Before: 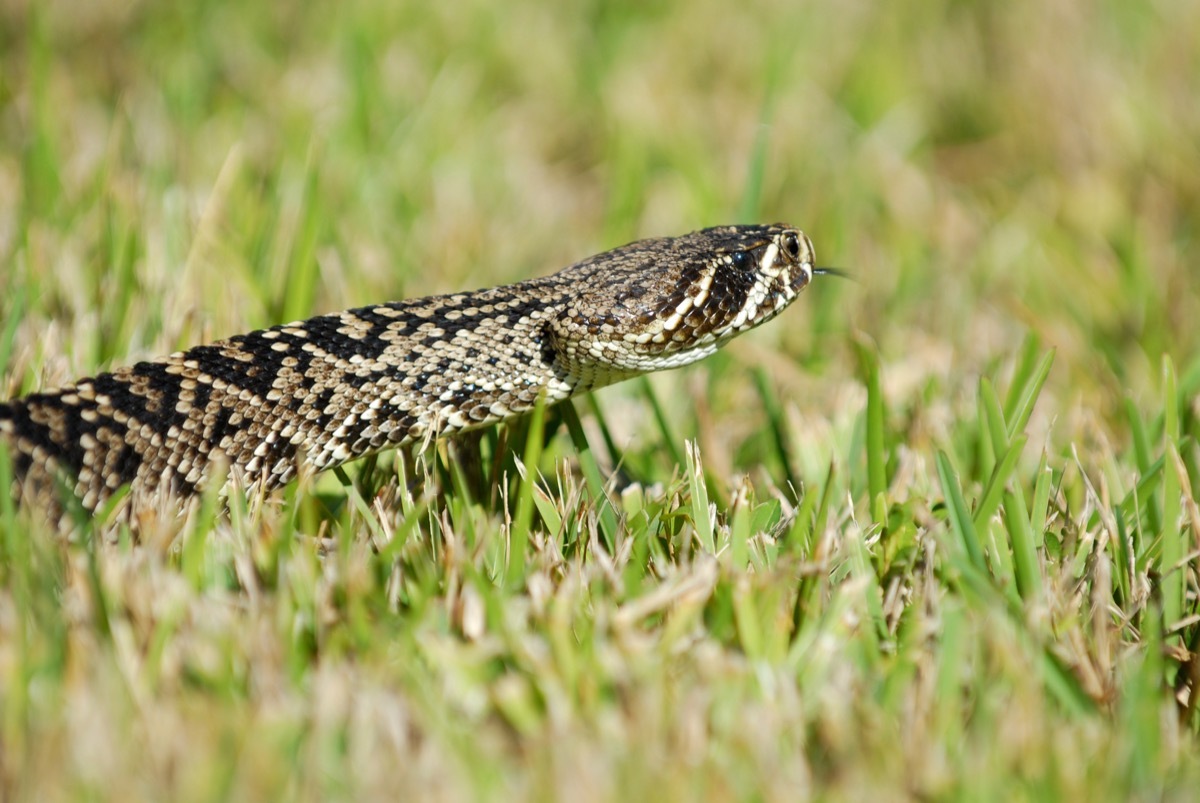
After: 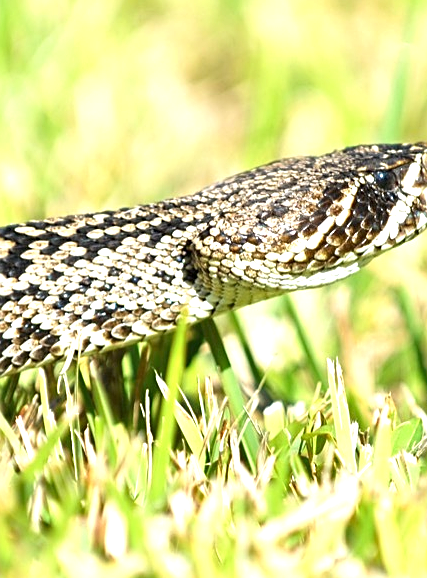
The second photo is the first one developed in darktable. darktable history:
sharpen: amount 0.491
exposure: black level correction 0, exposure 1.199 EV, compensate exposure bias true, compensate highlight preservation false
crop and rotate: left 29.894%, top 10.33%, right 34.483%, bottom 17.591%
